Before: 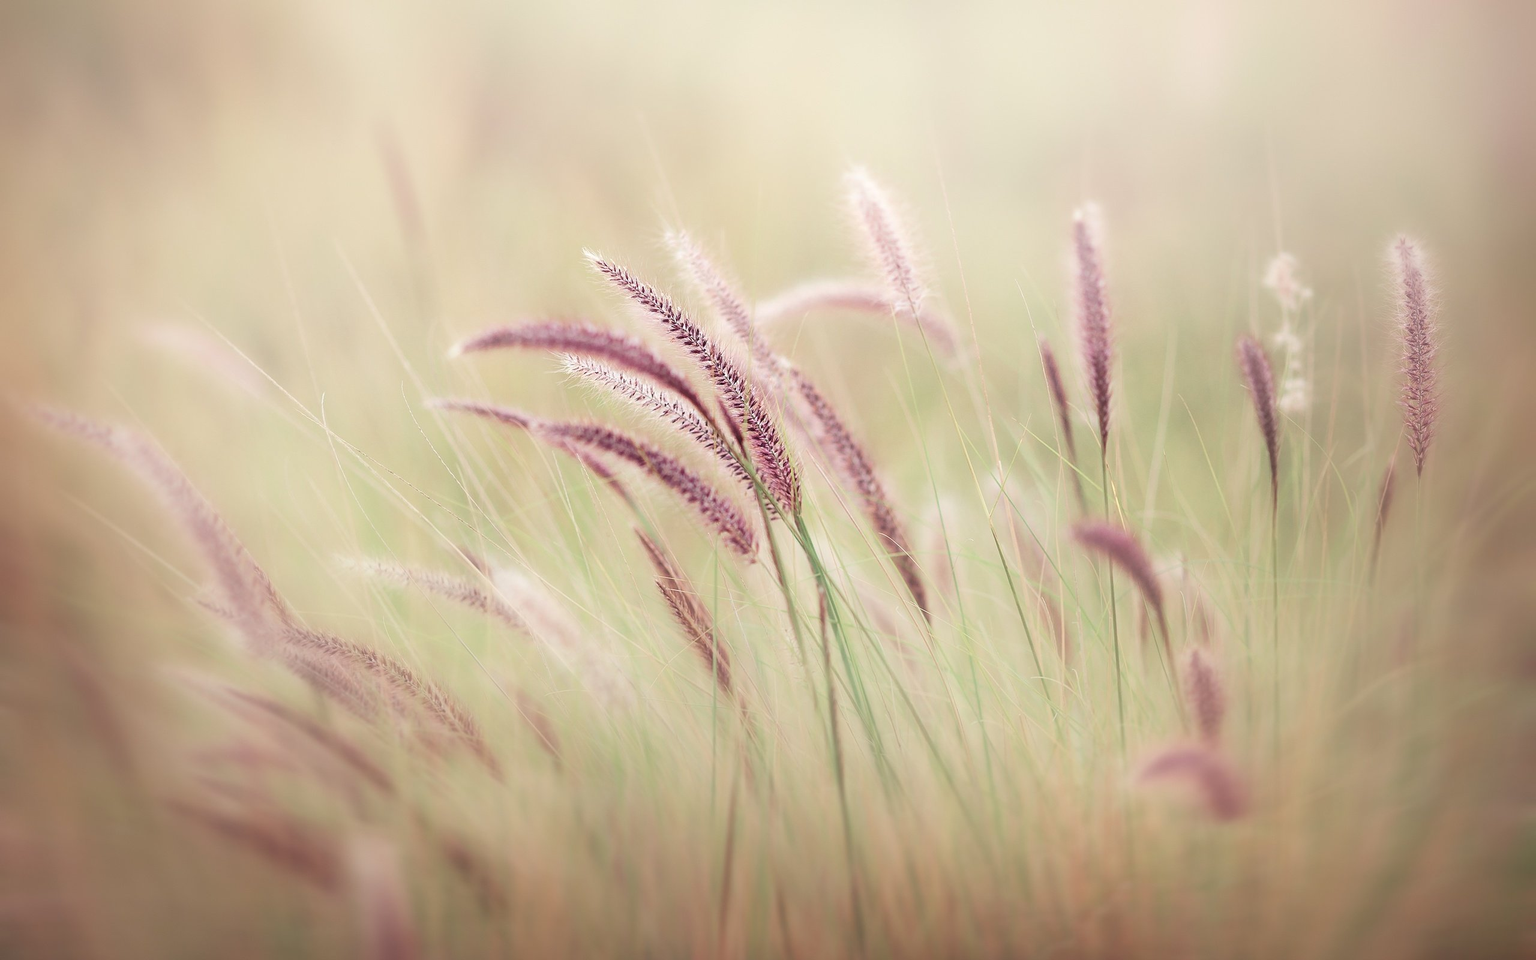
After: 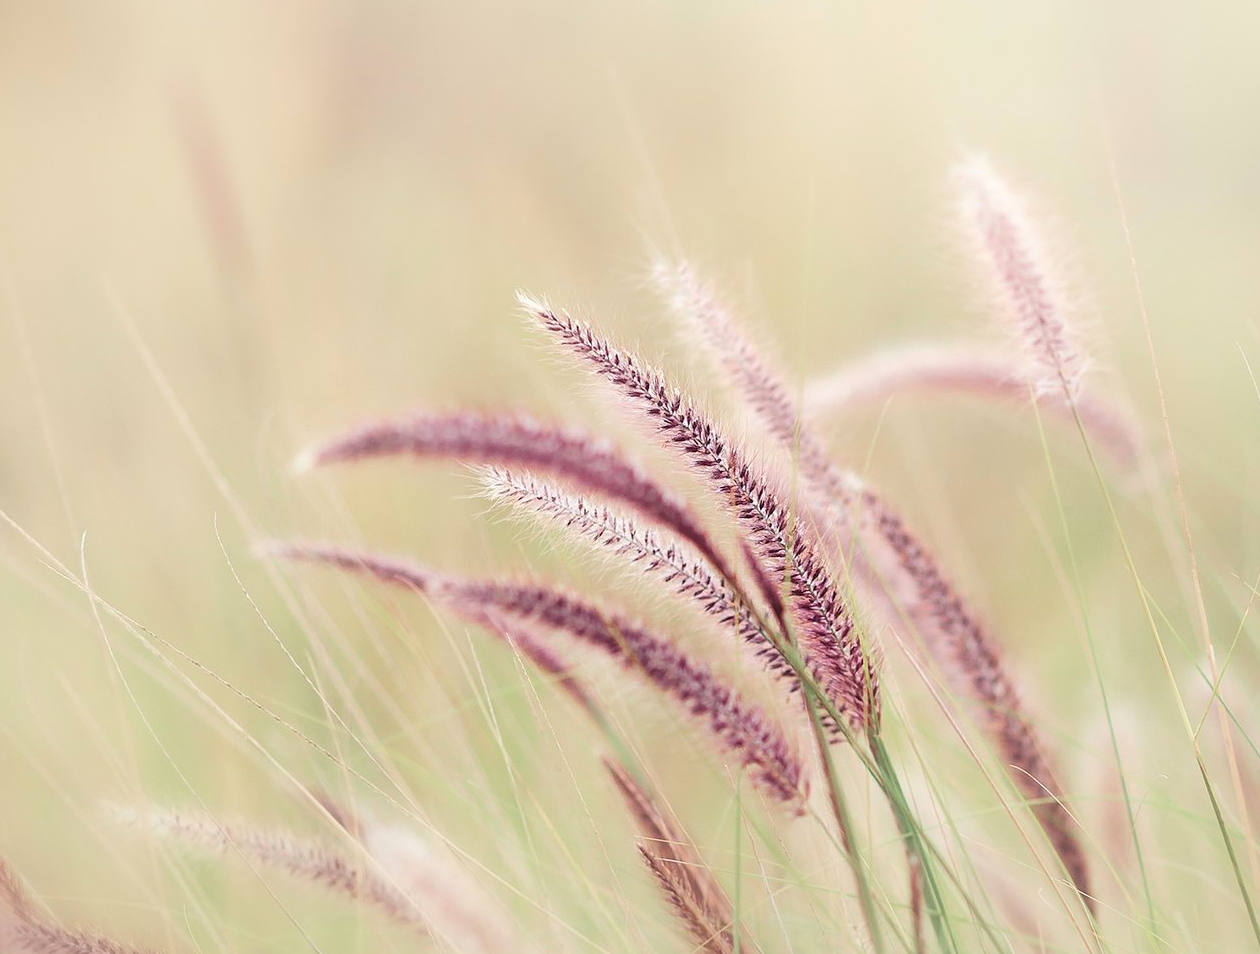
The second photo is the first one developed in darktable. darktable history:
color zones: curves: ch1 [(0, 0.525) (0.143, 0.556) (0.286, 0.52) (0.429, 0.5) (0.571, 0.5) (0.714, 0.5) (0.857, 0.503) (1, 0.525)]
crop: left 17.806%, top 7.732%, right 32.974%, bottom 32.585%
